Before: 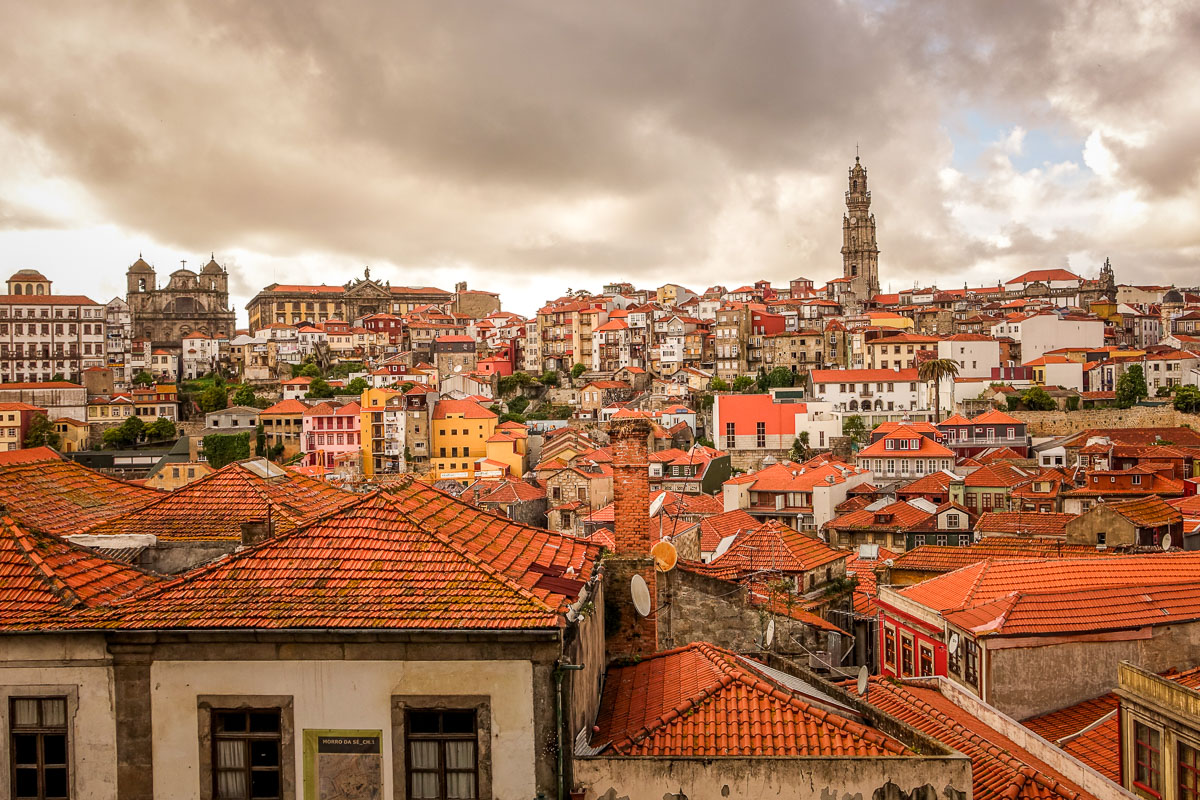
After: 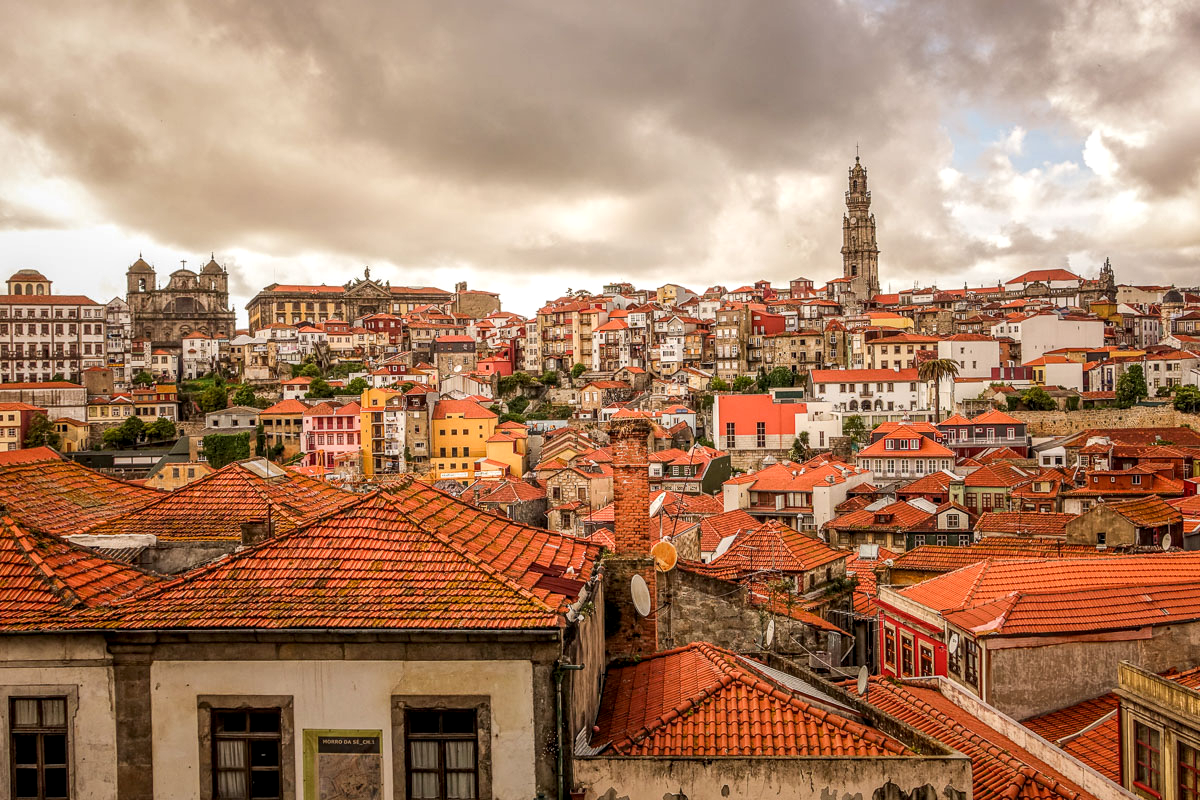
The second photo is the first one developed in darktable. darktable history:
local contrast: on, module defaults
base curve: exposure shift 0, preserve colors none
